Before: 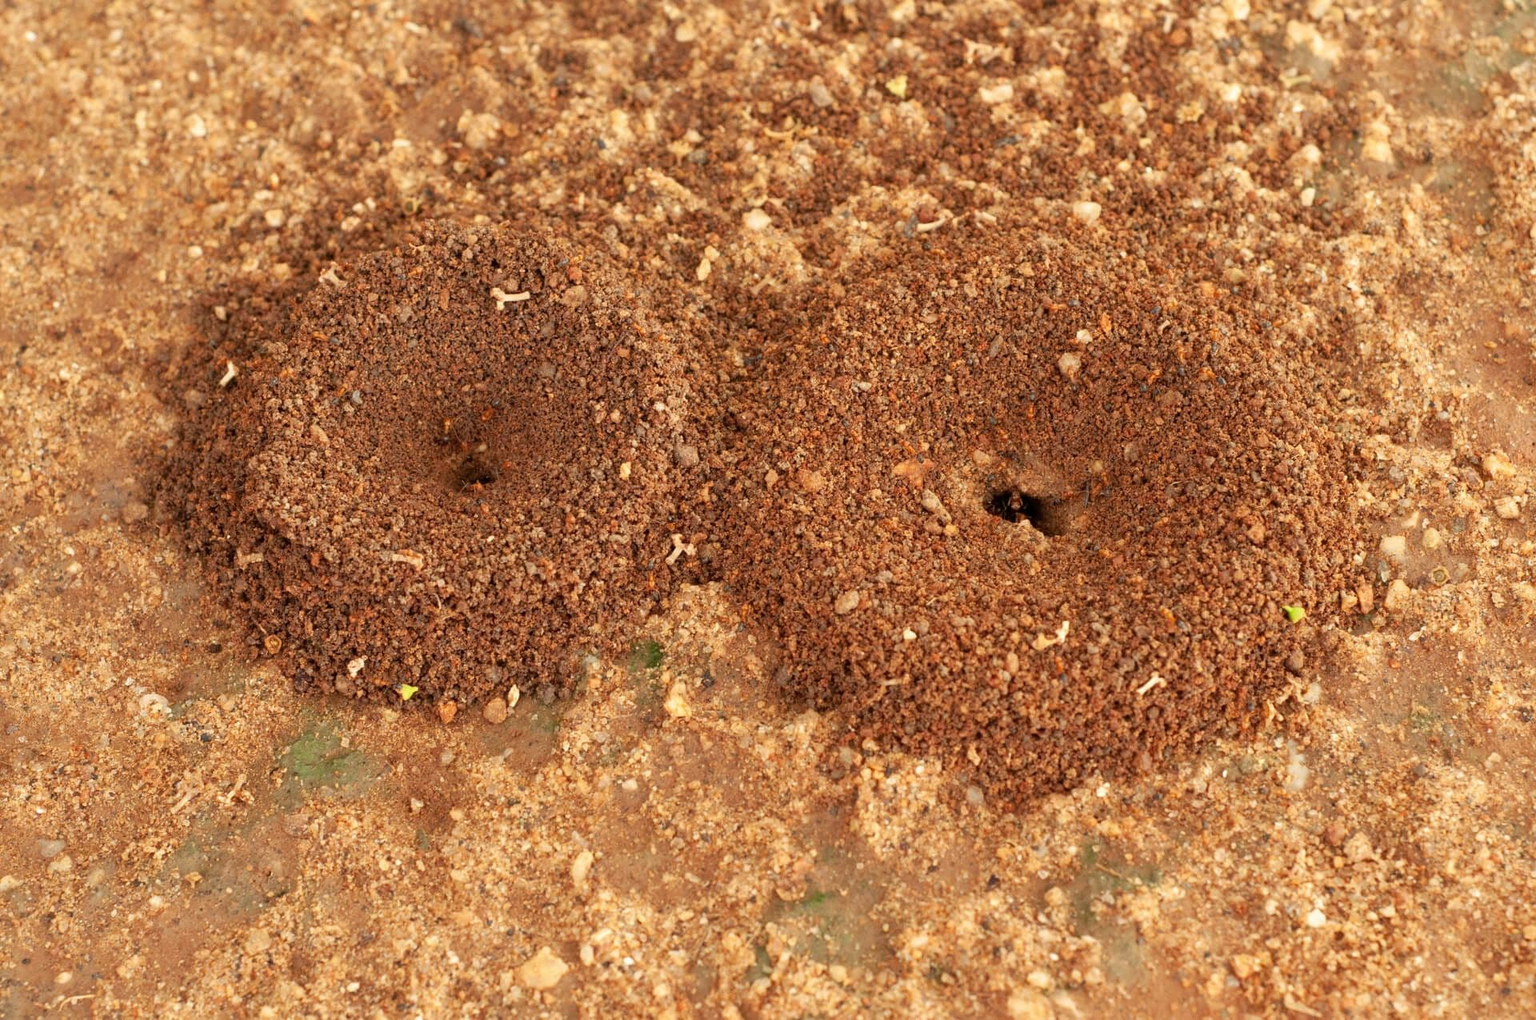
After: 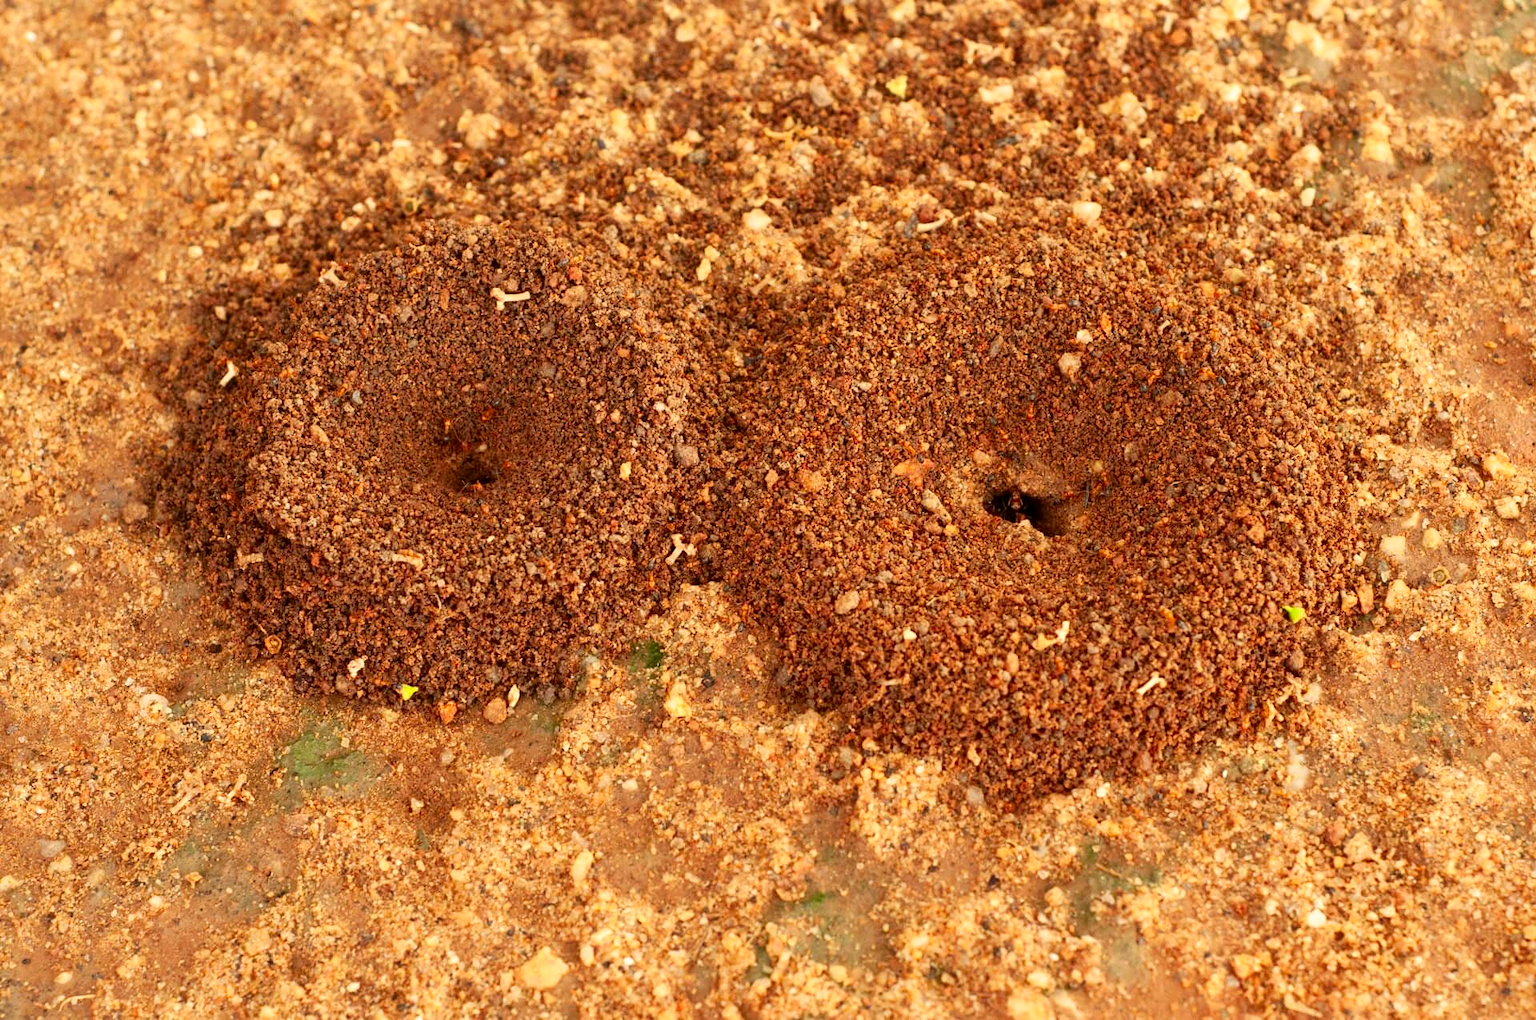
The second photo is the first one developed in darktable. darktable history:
contrast brightness saturation: contrast 0.18, saturation 0.3
